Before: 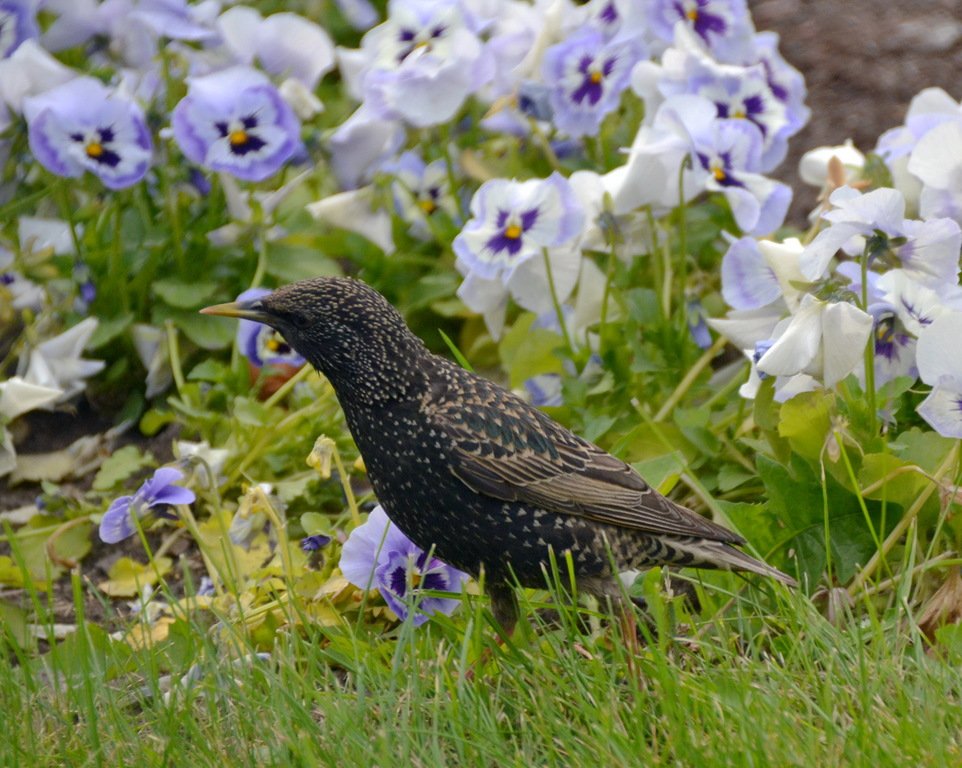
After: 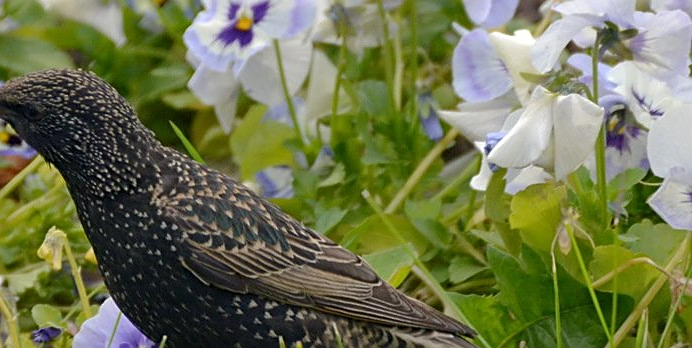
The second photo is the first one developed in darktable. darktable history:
sharpen: on, module defaults
crop and rotate: left 27.998%, top 27.13%, bottom 27.472%
